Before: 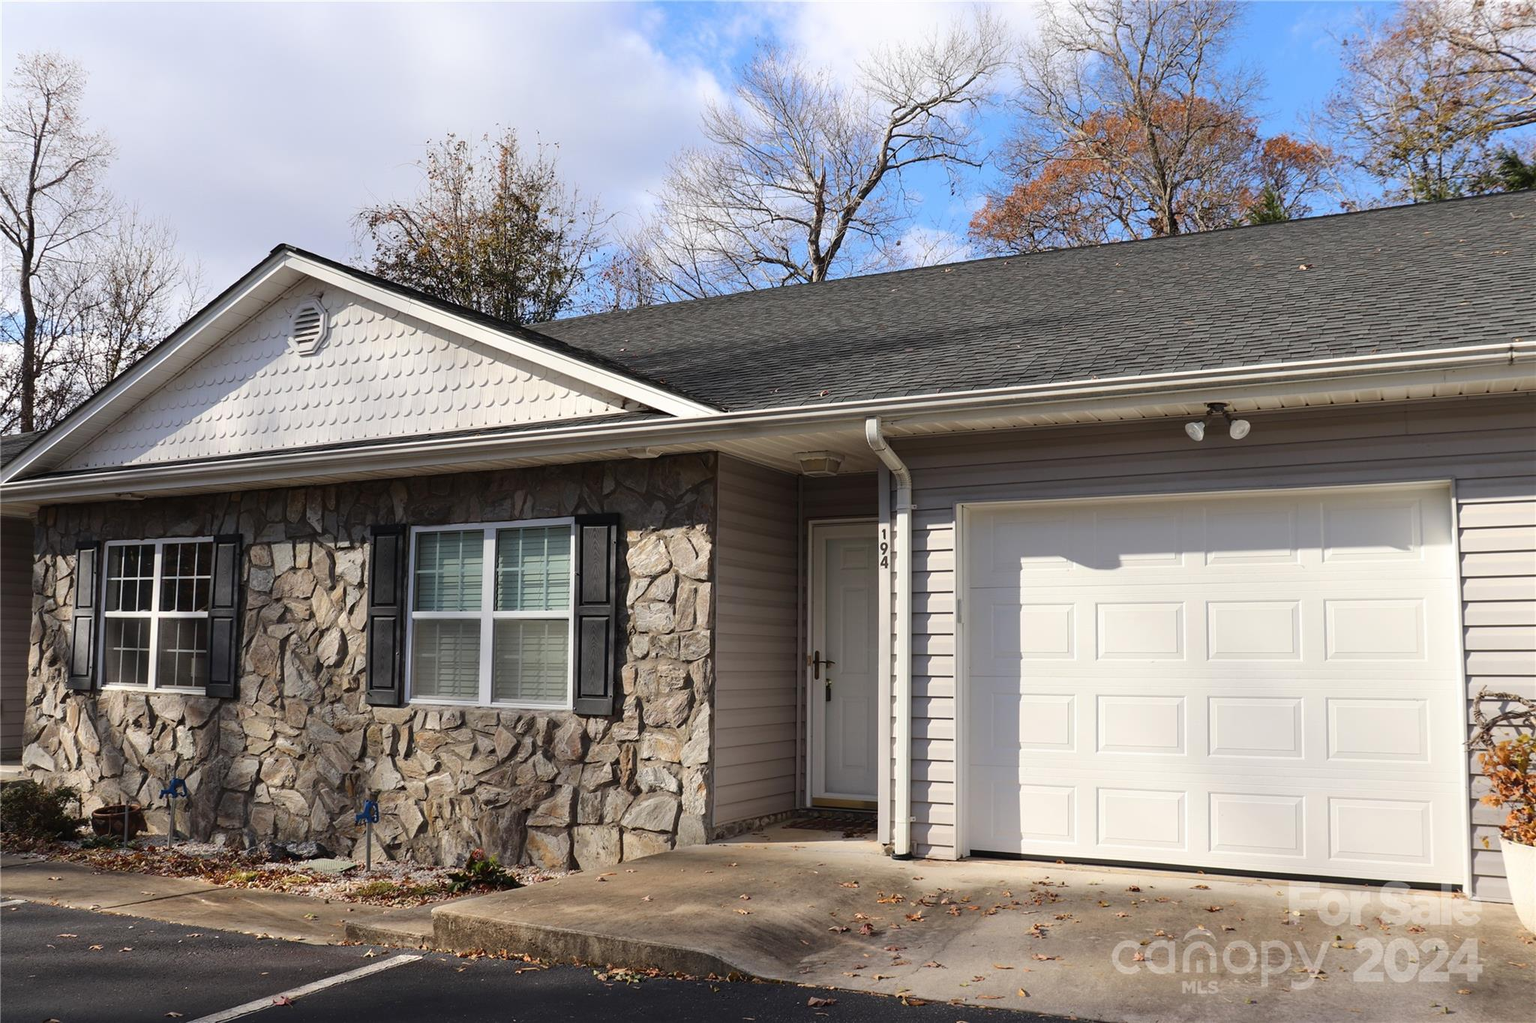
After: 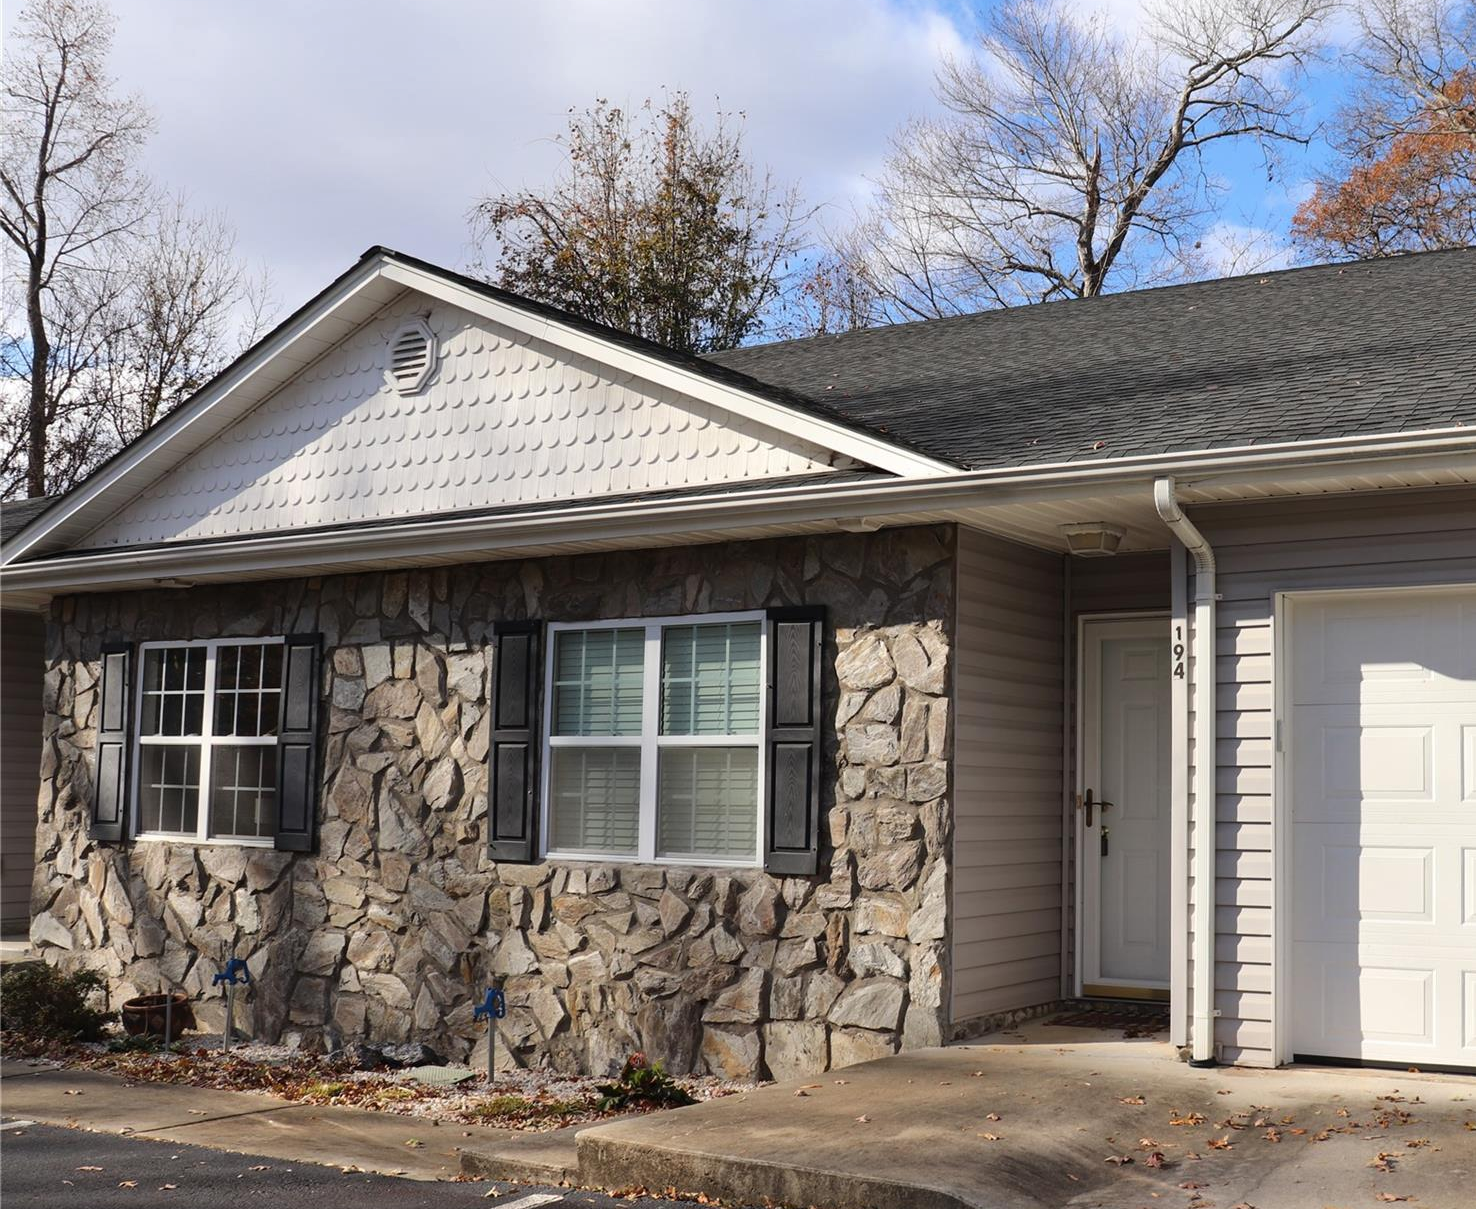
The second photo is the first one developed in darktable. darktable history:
crop: top 5.8%, right 27.904%, bottom 5.492%
shadows and highlights: shadows 37.21, highlights -26.93, soften with gaussian
